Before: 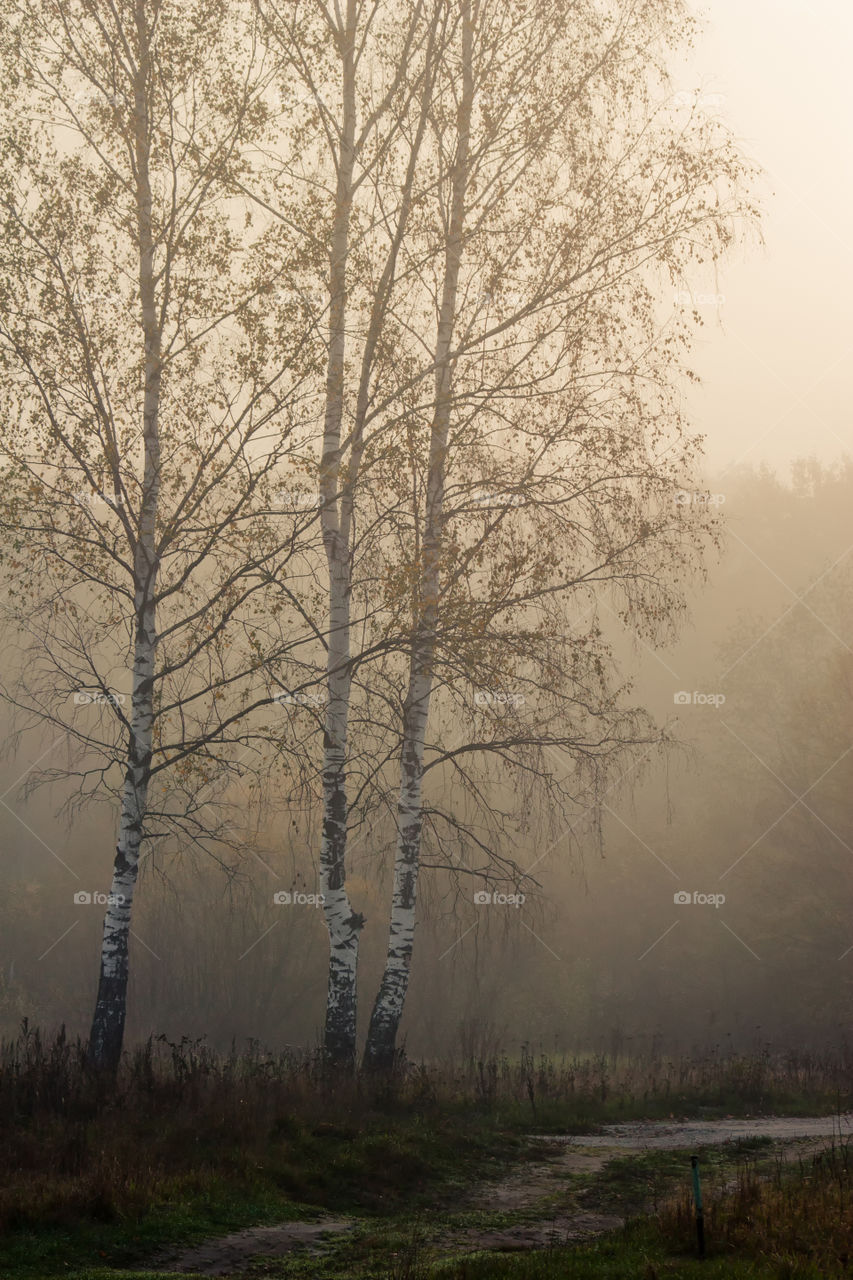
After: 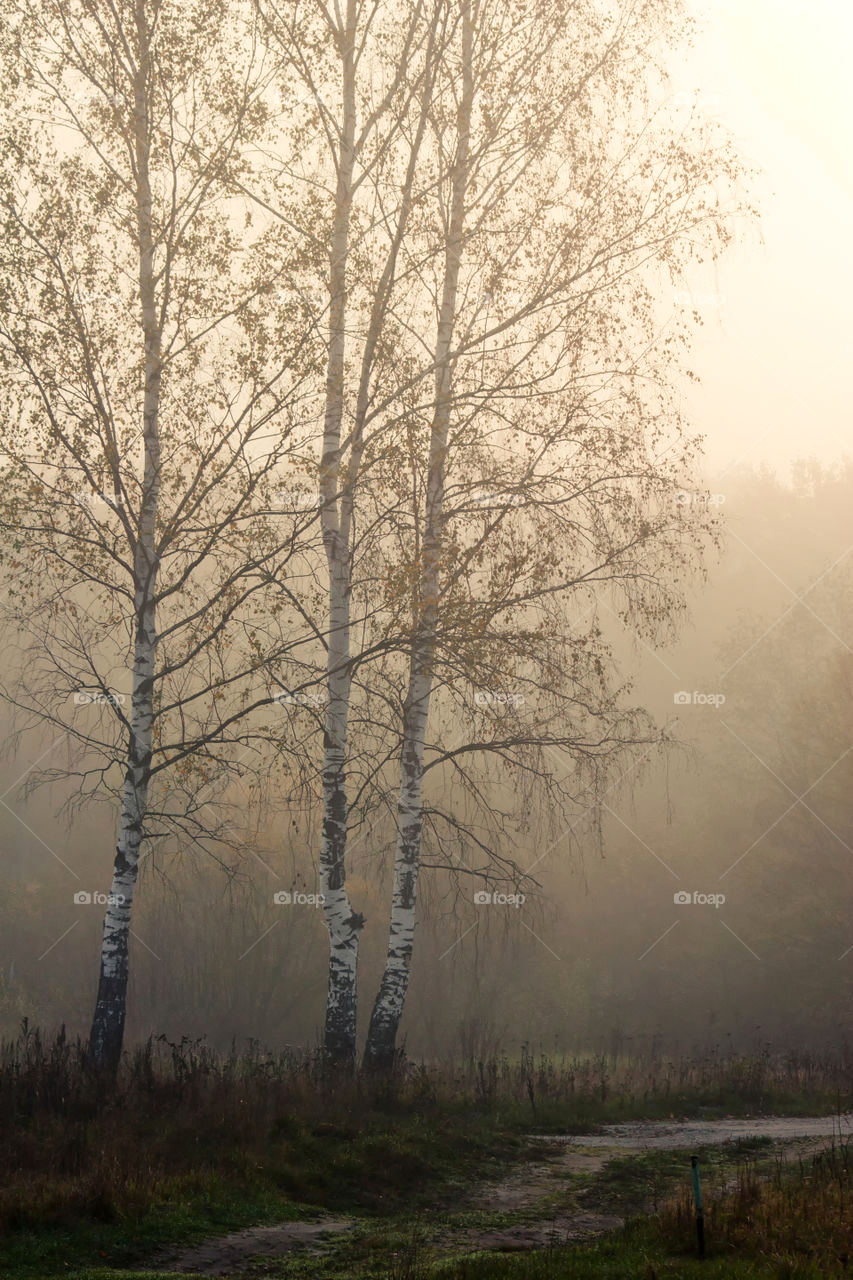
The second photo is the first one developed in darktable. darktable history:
exposure: exposure 0.19 EV, compensate highlight preservation false
shadows and highlights: shadows 0.267, highlights 40.92
